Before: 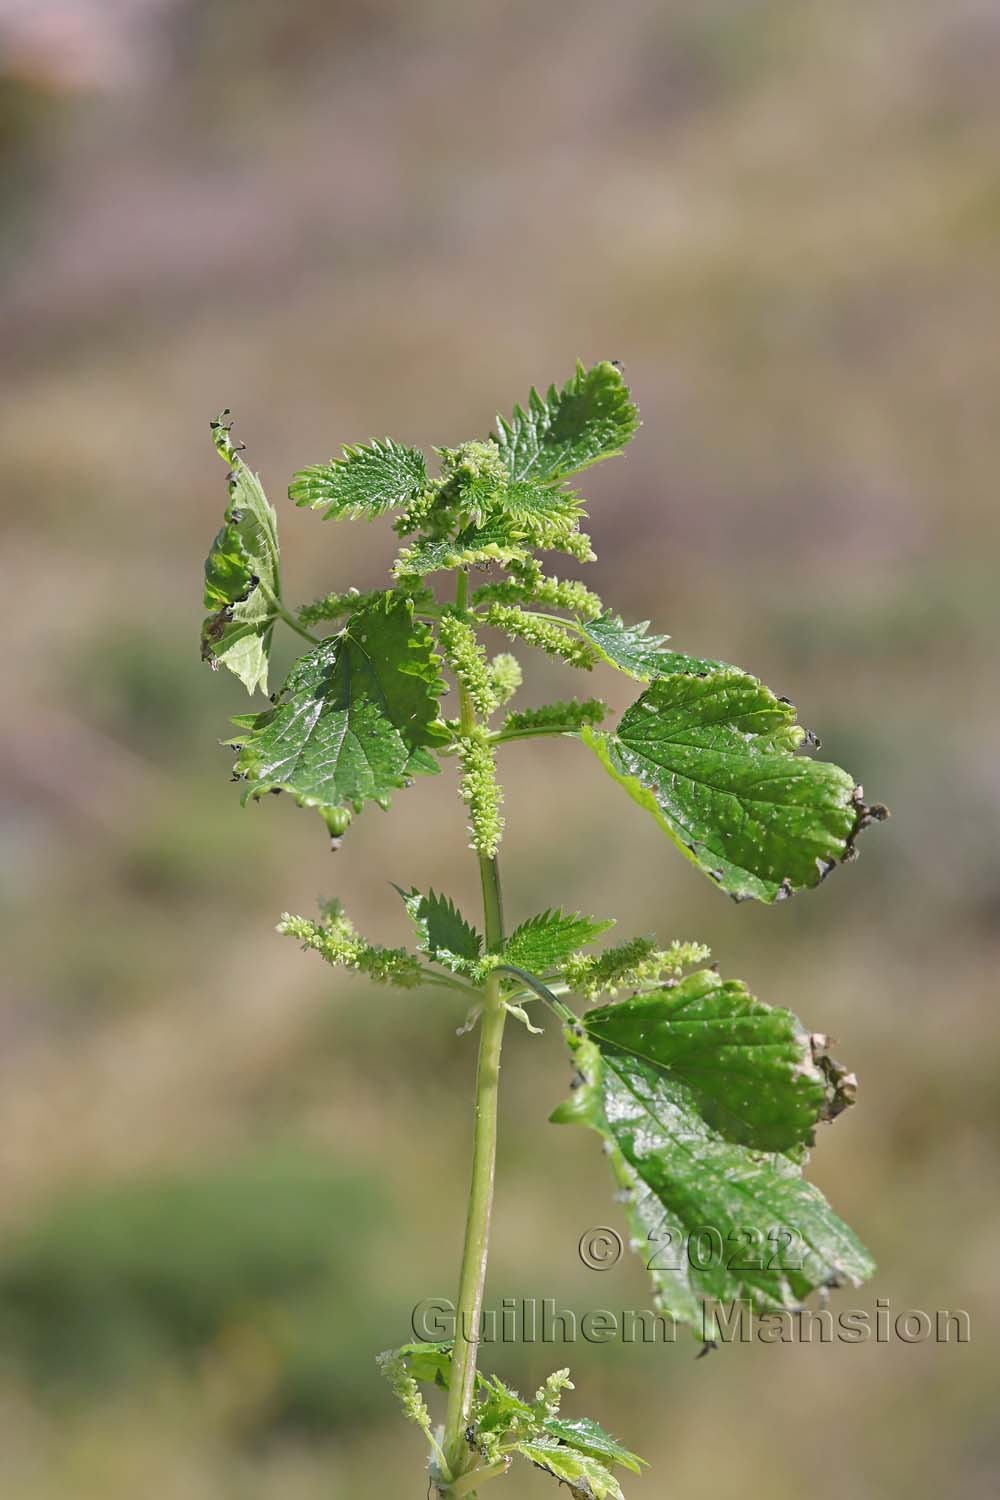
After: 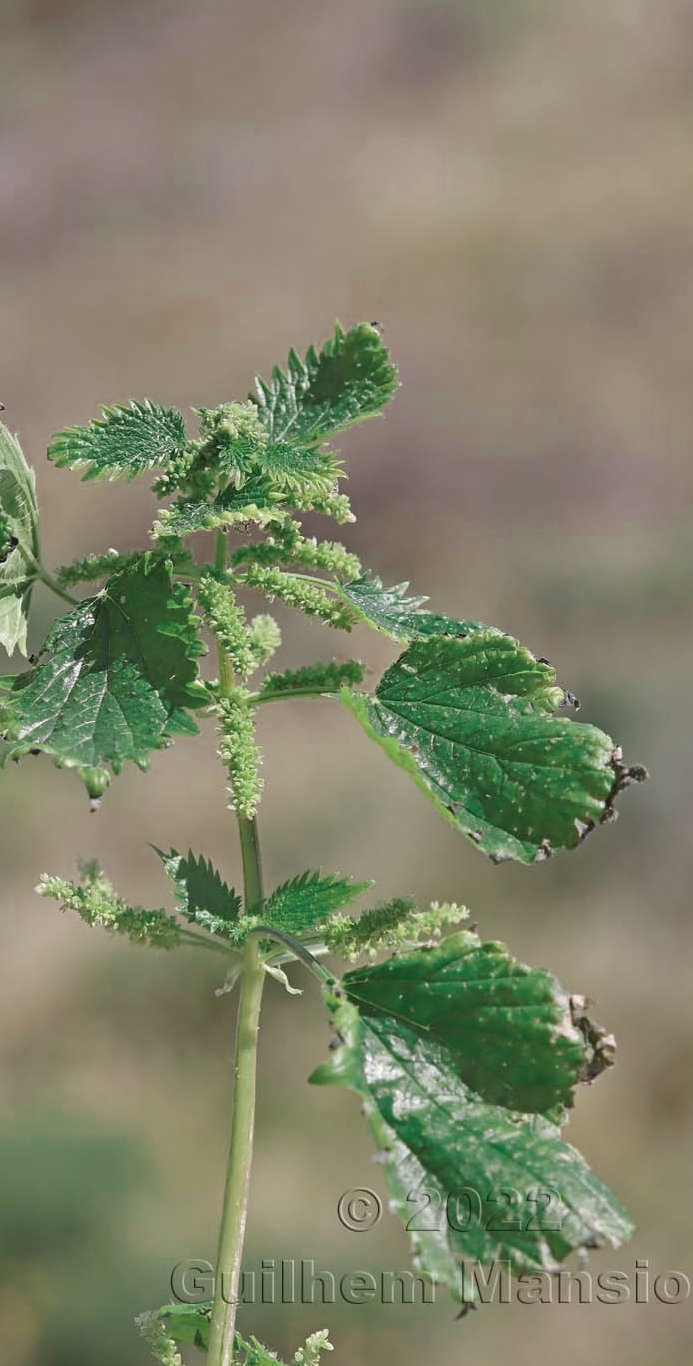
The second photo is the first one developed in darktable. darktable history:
tone equalizer: edges refinement/feathering 500, mask exposure compensation -1.57 EV, preserve details no
color zones: curves: ch0 [(0, 0.5) (0.125, 0.4) (0.25, 0.5) (0.375, 0.4) (0.5, 0.4) (0.625, 0.35) (0.75, 0.35) (0.875, 0.5)]; ch1 [(0, 0.35) (0.125, 0.45) (0.25, 0.35) (0.375, 0.35) (0.5, 0.35) (0.625, 0.35) (0.75, 0.45) (0.875, 0.35)]; ch2 [(0, 0.6) (0.125, 0.5) (0.25, 0.5) (0.375, 0.6) (0.5, 0.6) (0.625, 0.5) (0.75, 0.5) (0.875, 0.5)]
crop and rotate: left 24.107%, top 2.659%, right 6.578%, bottom 6.235%
